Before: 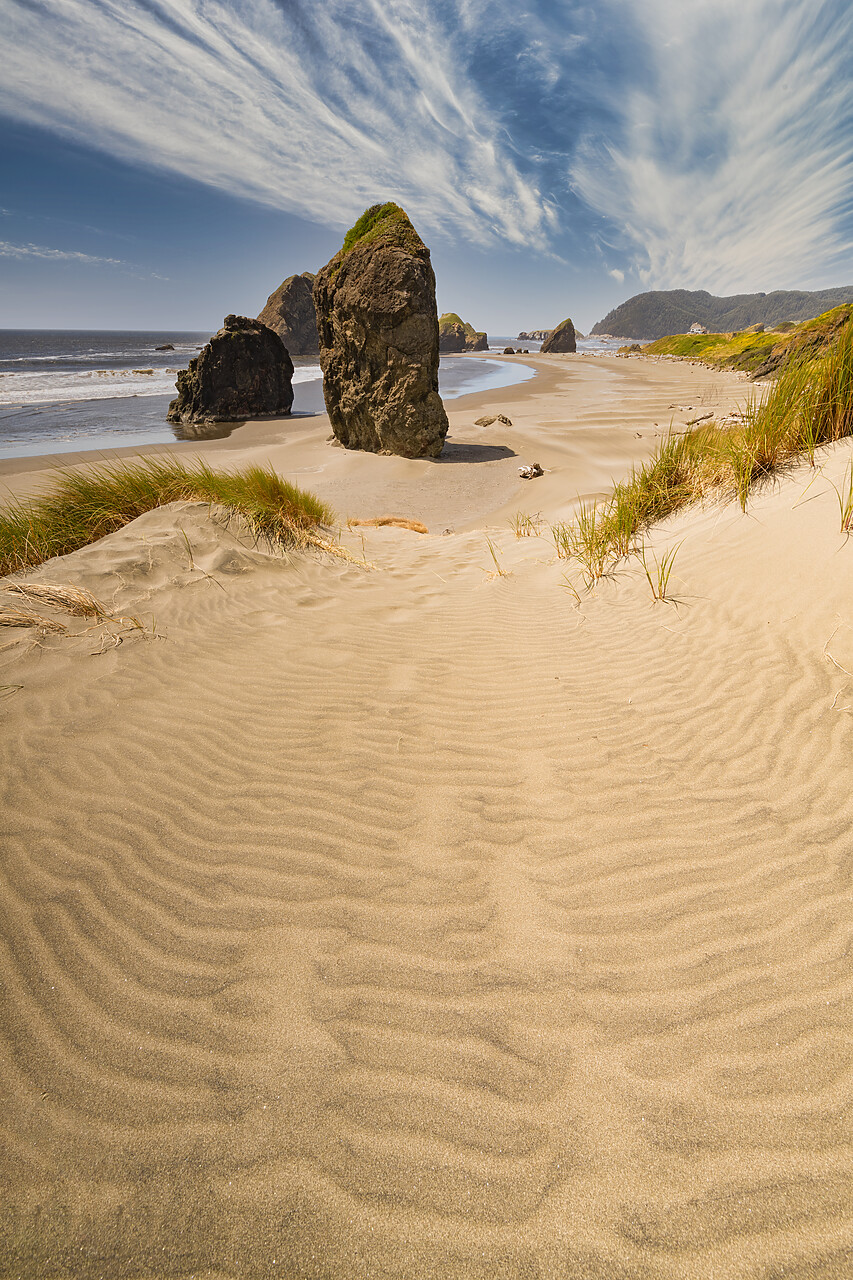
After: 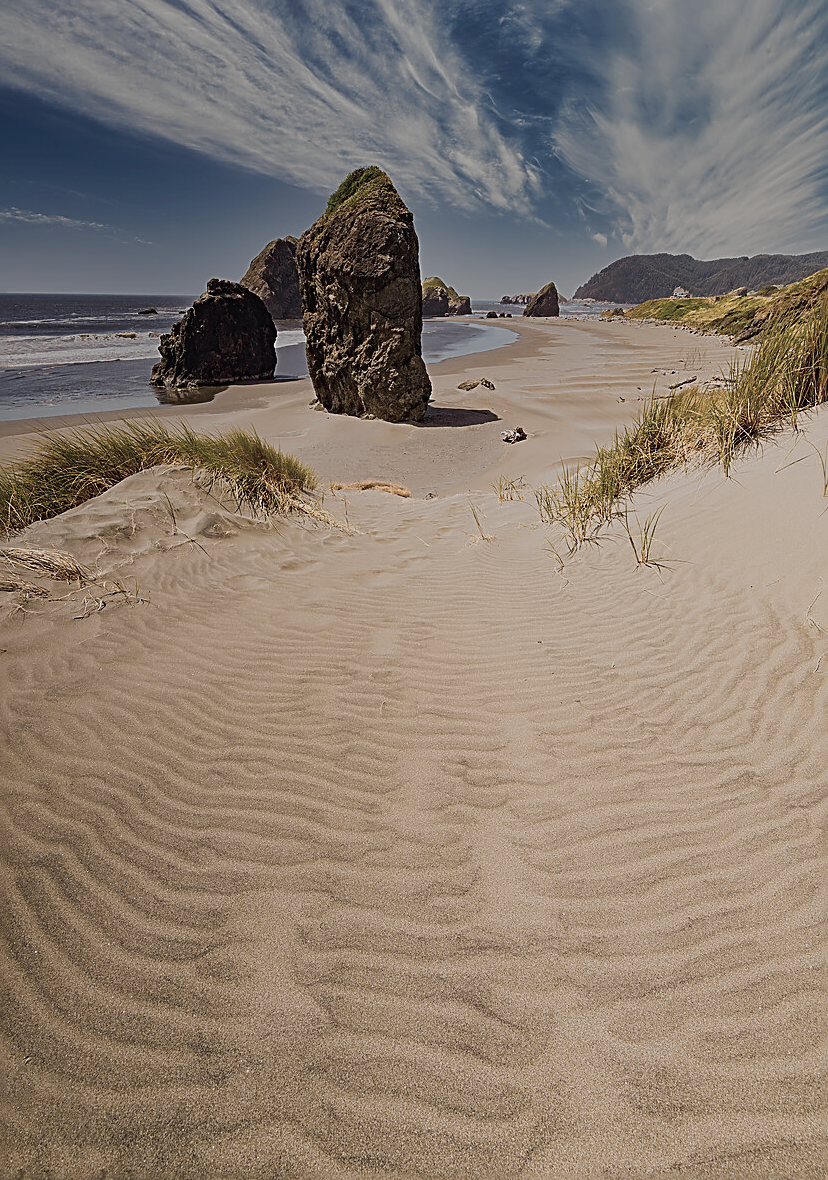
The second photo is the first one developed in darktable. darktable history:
color balance rgb: shadows lift › luminance -21.632%, shadows lift › chroma 6.569%, shadows lift › hue 271.62°, global offset › luminance 0.226%, perceptual saturation grading › global saturation 0.258%, perceptual saturation grading › highlights -29.085%, perceptual saturation grading › mid-tones 29.464%, perceptual saturation grading › shadows 58.976%, global vibrance 20%
exposure: compensate exposure bias true, compensate highlight preservation false
color zones: curves: ch0 [(0, 0.6) (0.129, 0.585) (0.193, 0.596) (0.429, 0.5) (0.571, 0.5) (0.714, 0.5) (0.857, 0.5) (1, 0.6)]; ch1 [(0, 0.453) (0.112, 0.245) (0.213, 0.252) (0.429, 0.233) (0.571, 0.231) (0.683, 0.242) (0.857, 0.296) (1, 0.453)]
sharpen: radius 2.543, amount 0.641
crop: left 2.097%, top 2.86%, right 0.795%, bottom 4.91%
